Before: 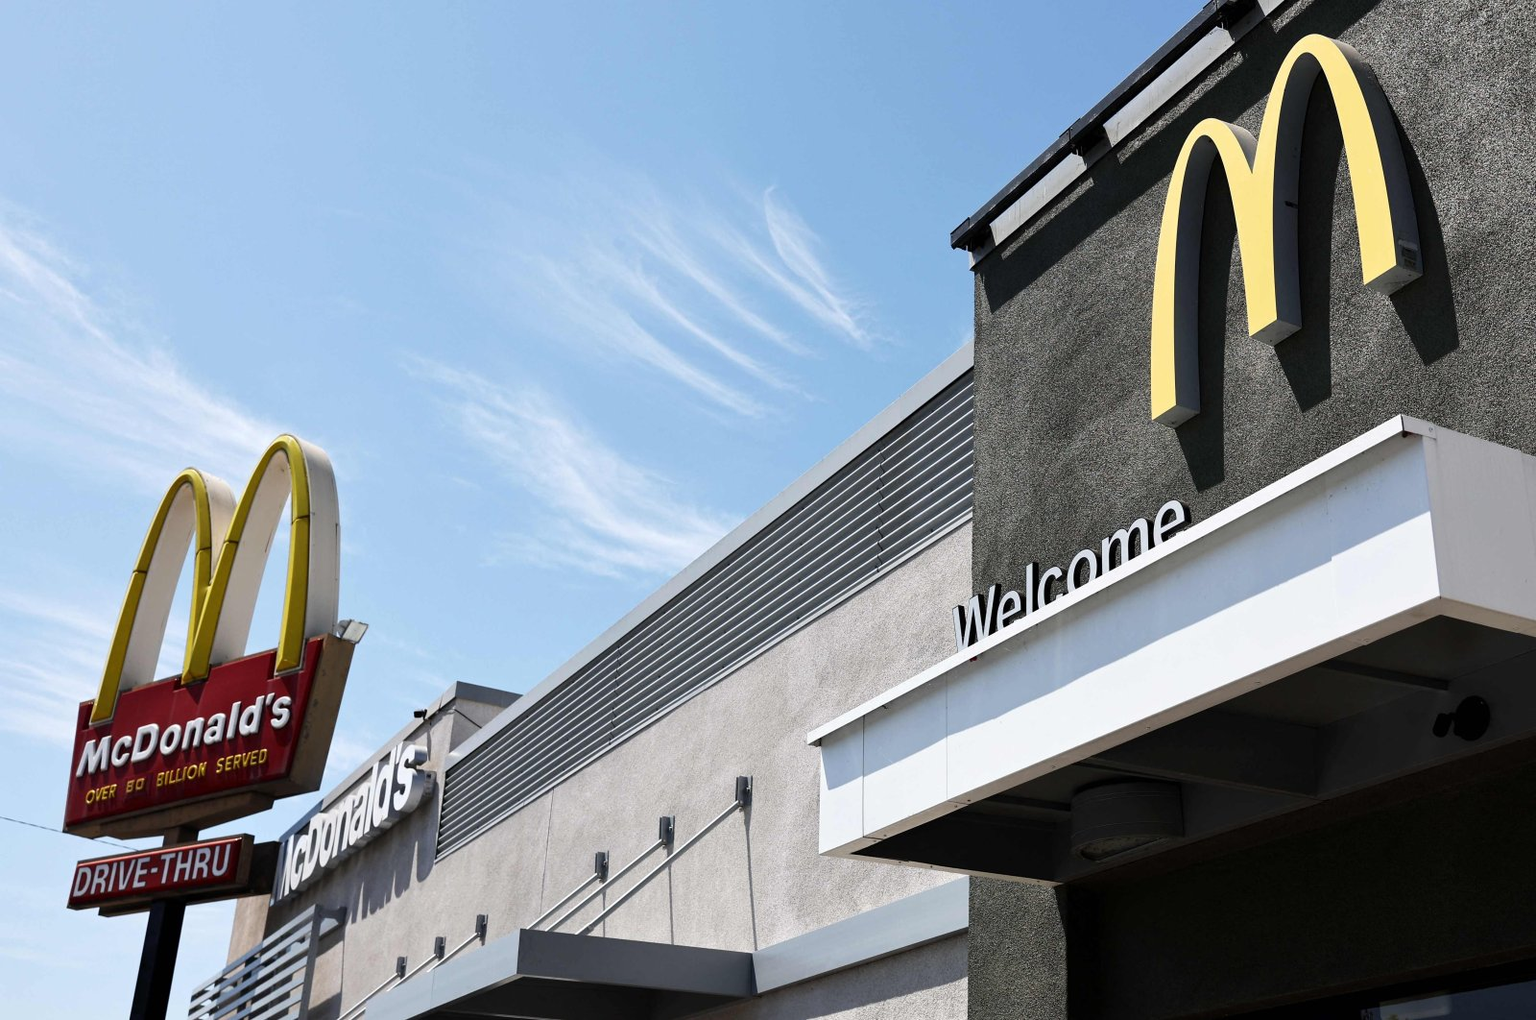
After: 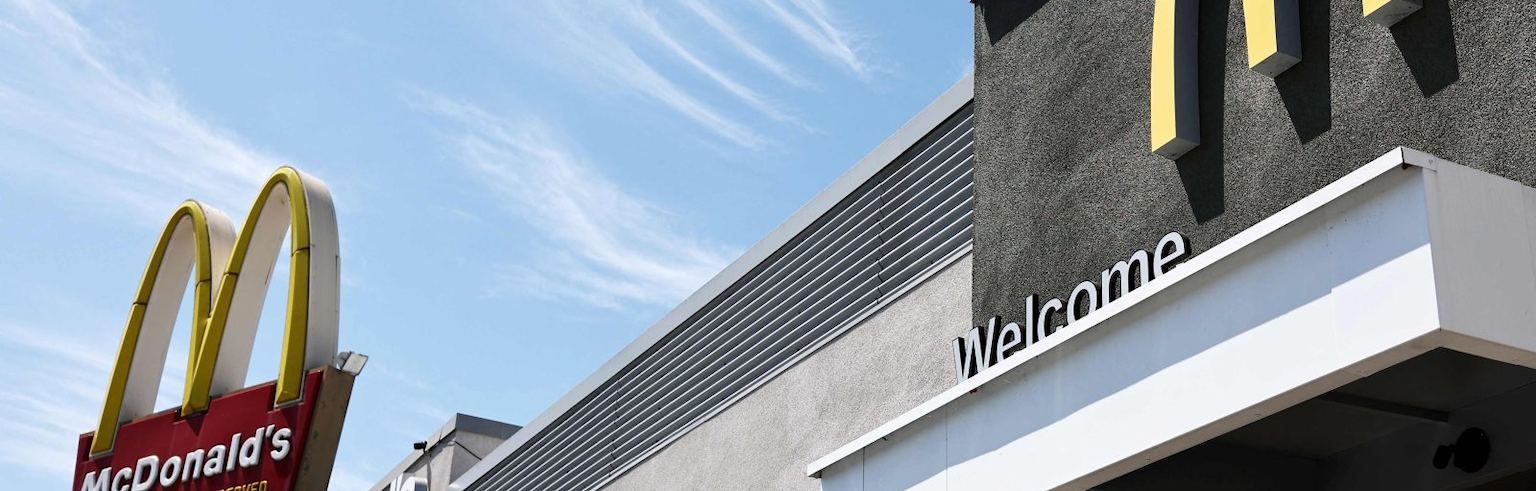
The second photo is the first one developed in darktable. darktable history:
crop and rotate: top 26.307%, bottom 25.475%
